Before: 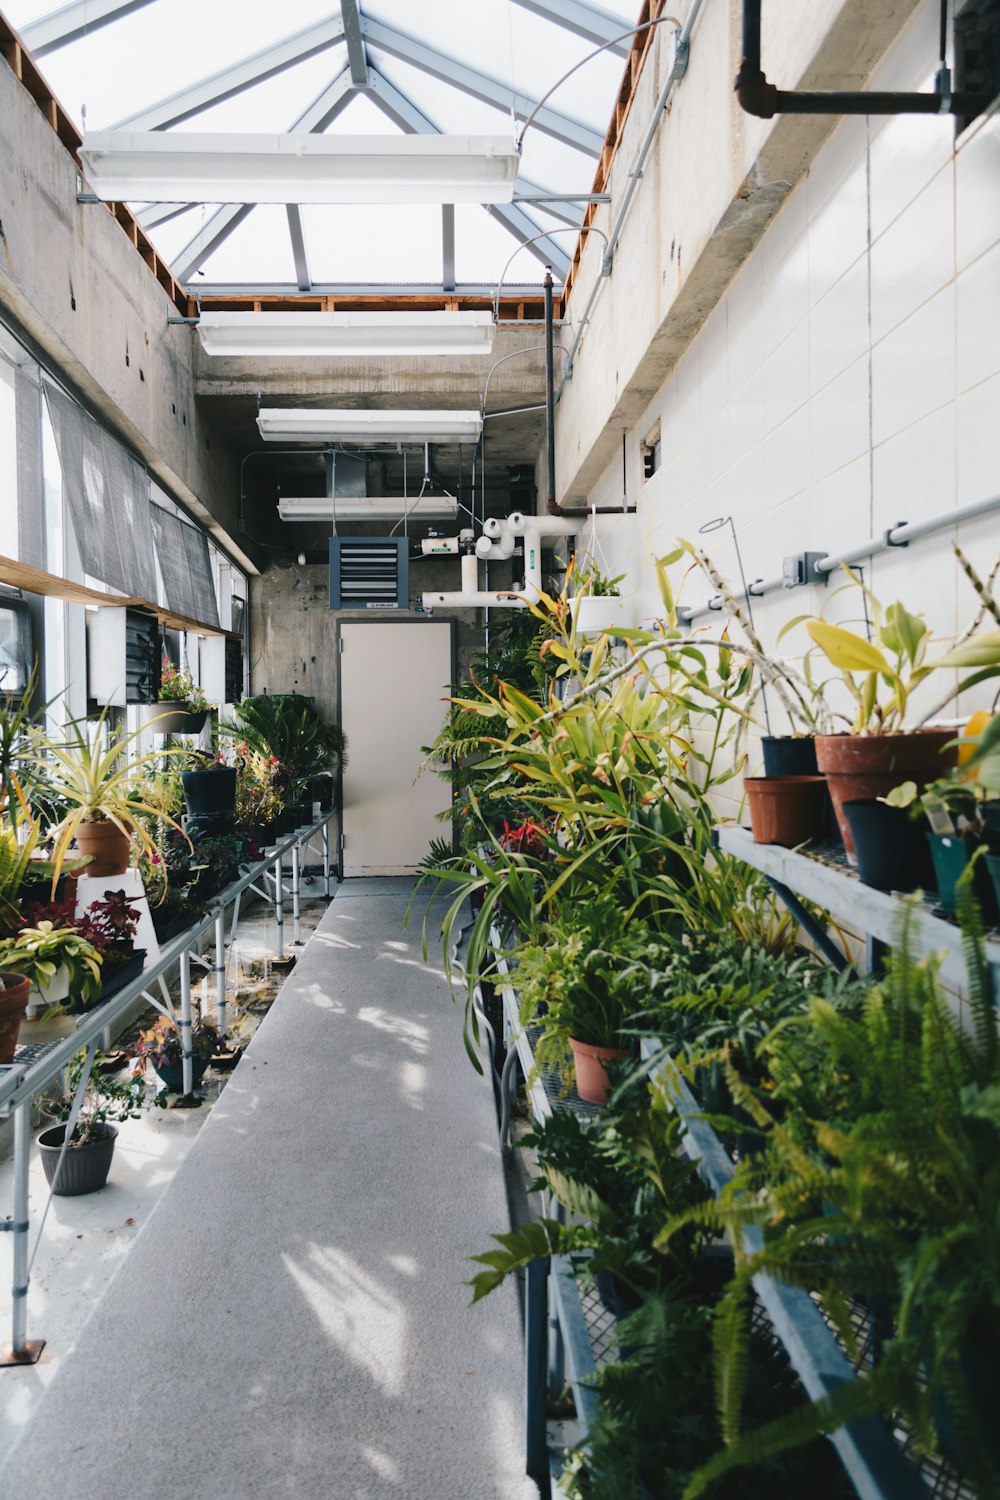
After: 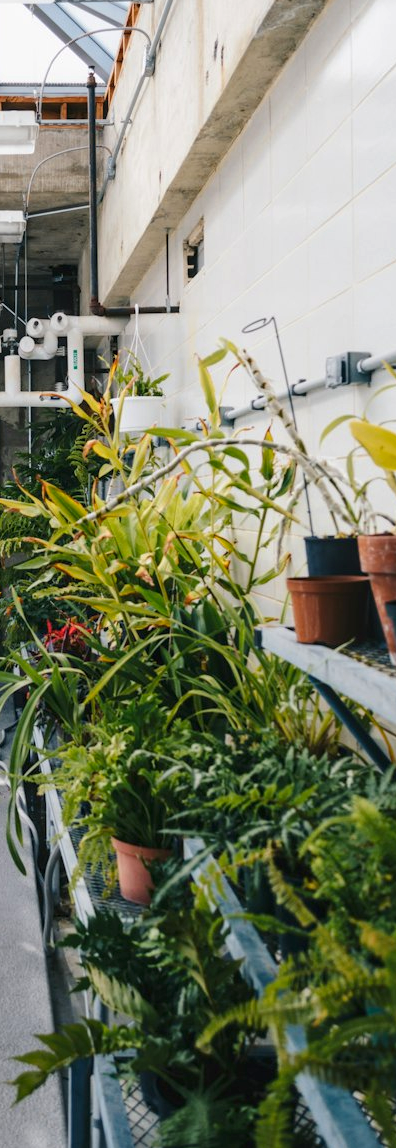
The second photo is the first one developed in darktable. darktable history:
color balance rgb: perceptual saturation grading › global saturation 10%, global vibrance 10%
crop: left 45.721%, top 13.393%, right 14.118%, bottom 10.01%
local contrast: on, module defaults
